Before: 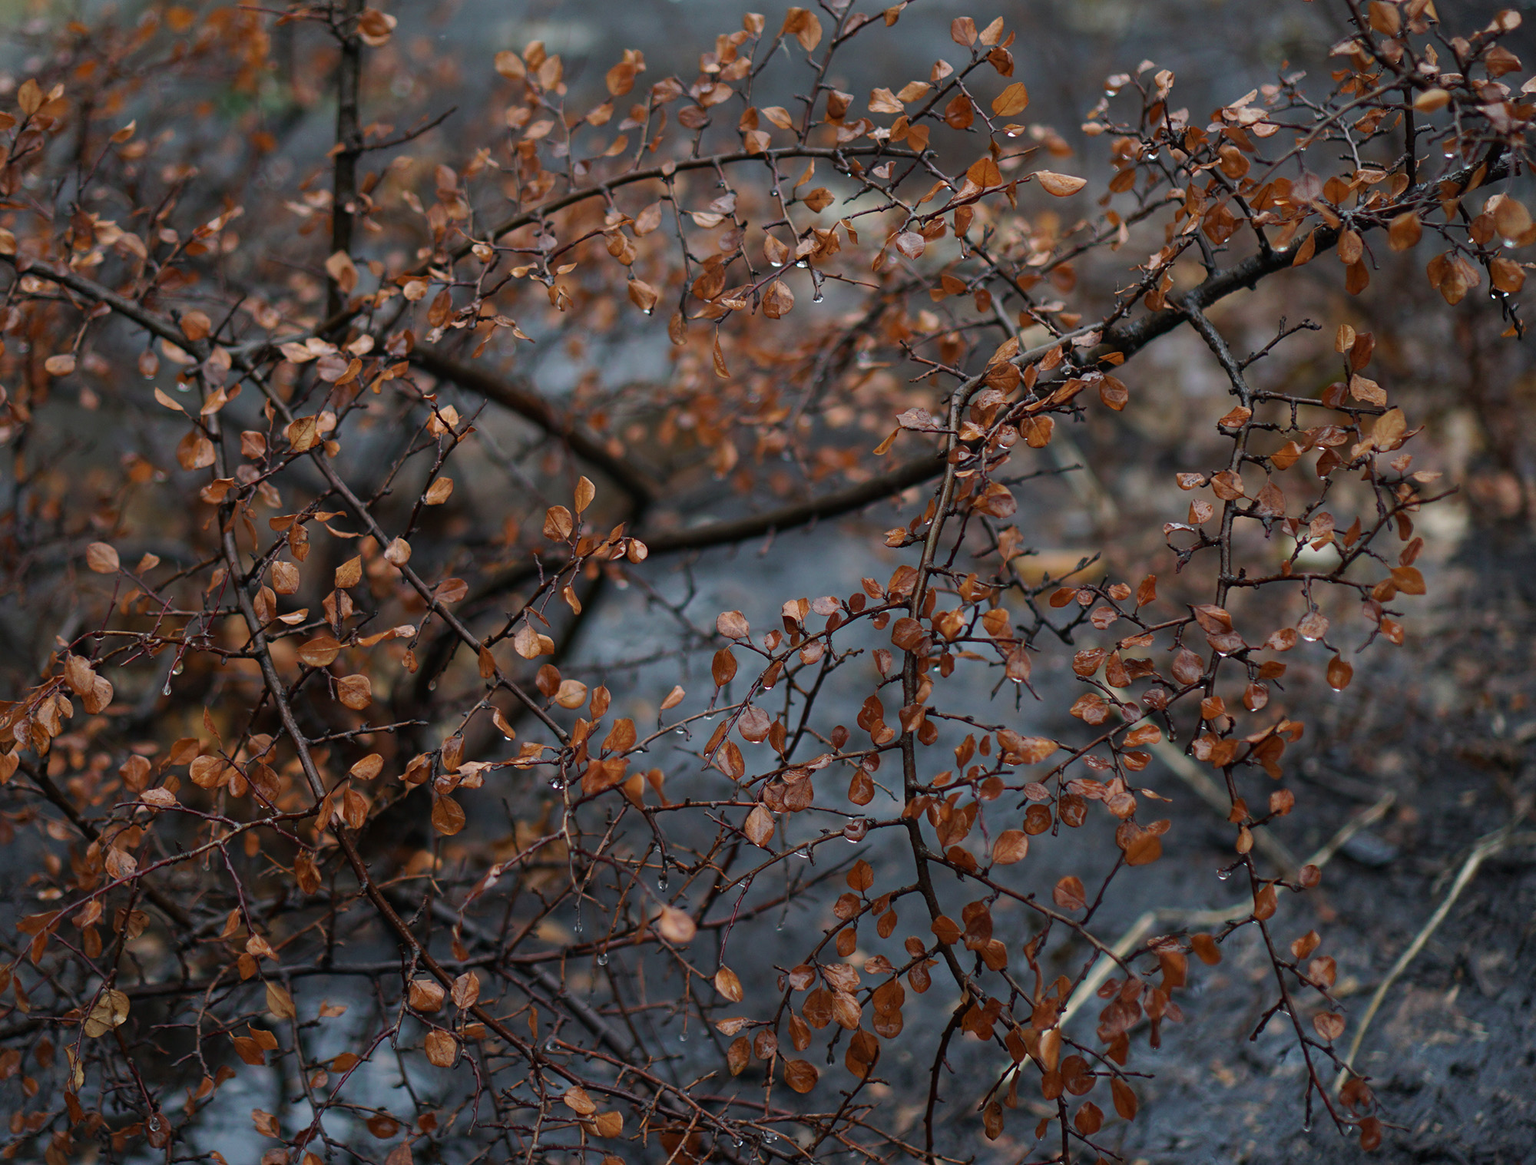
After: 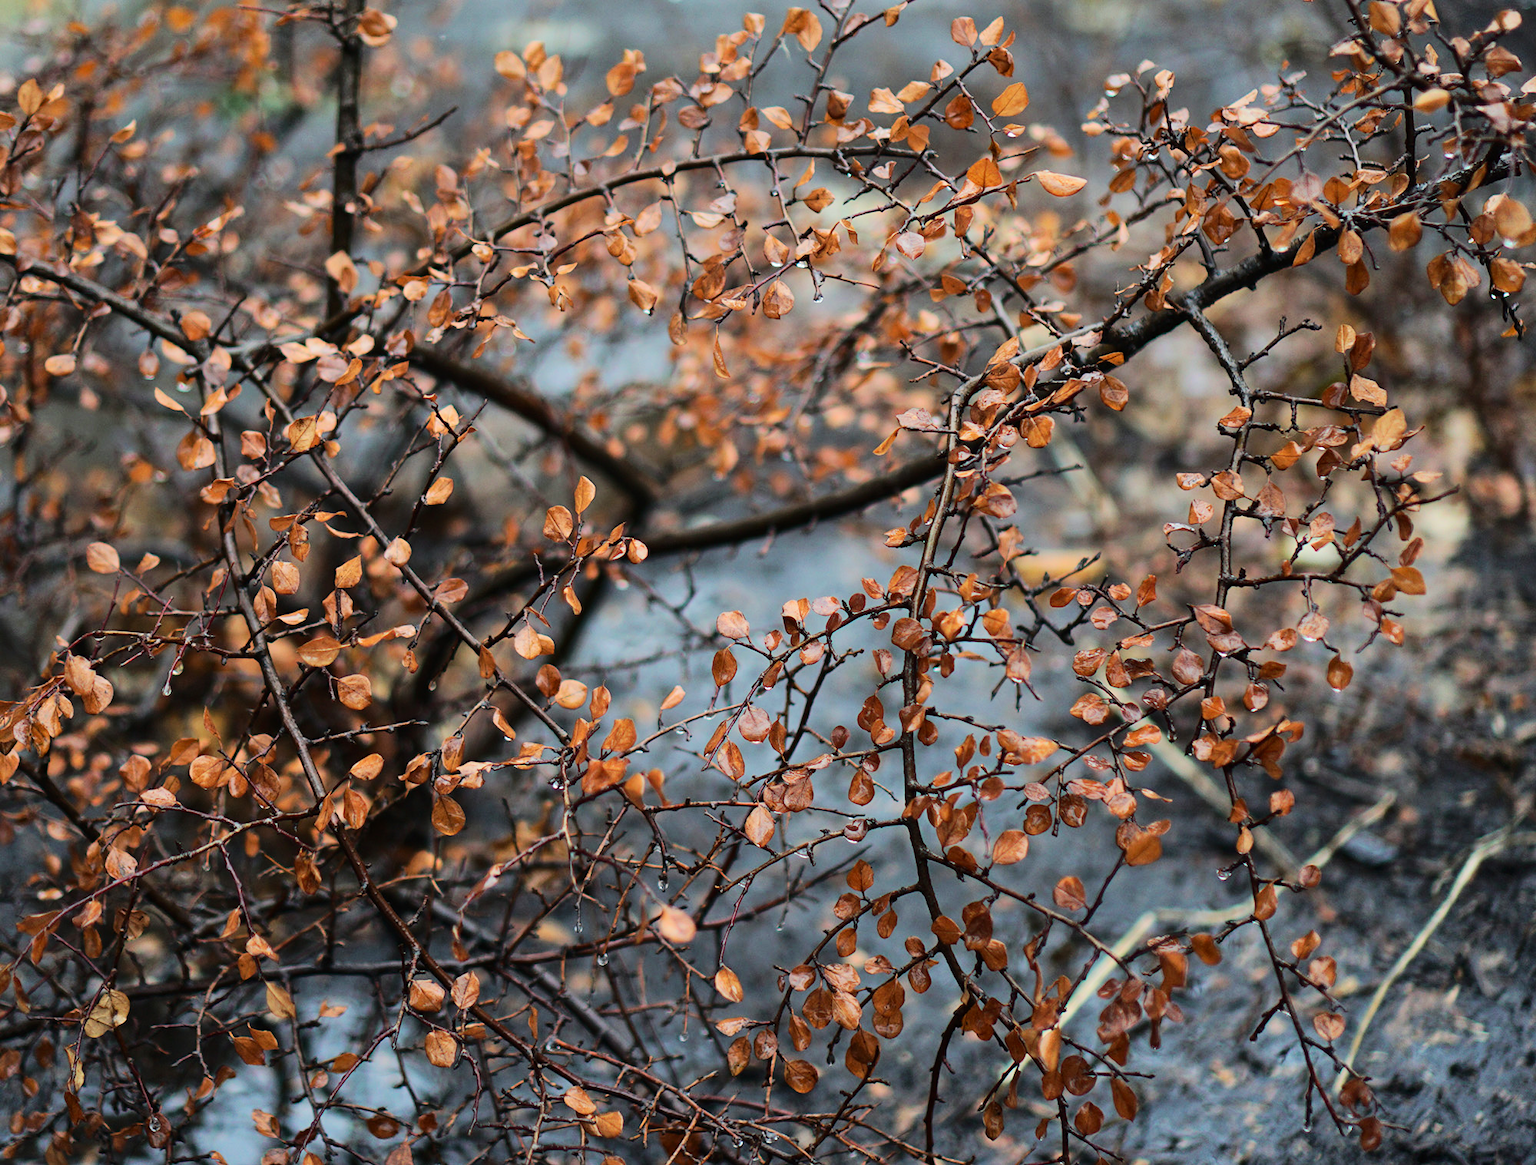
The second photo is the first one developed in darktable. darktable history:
tone equalizer: -7 EV 0.164 EV, -6 EV 0.589 EV, -5 EV 1.19 EV, -4 EV 1.34 EV, -3 EV 1.15 EV, -2 EV 0.6 EV, -1 EV 0.147 EV, edges refinement/feathering 500, mask exposure compensation -1.57 EV, preserve details no
color correction: highlights a* -2.64, highlights b* 2.57
contrast brightness saturation: contrast 0.082, saturation 0.02
